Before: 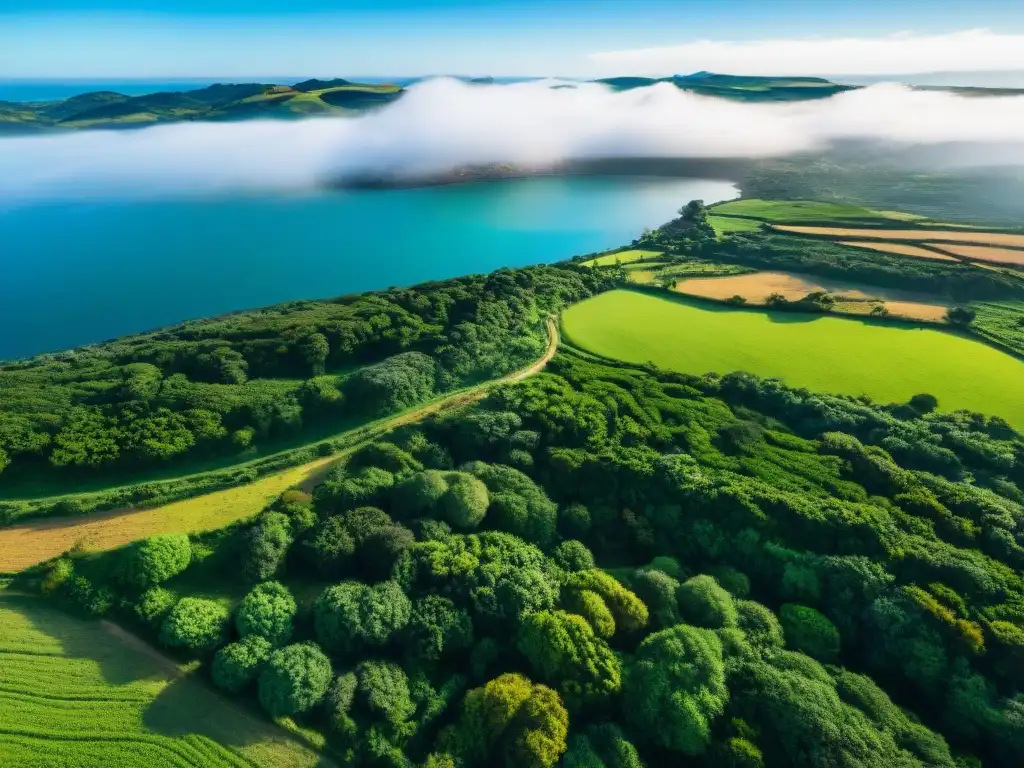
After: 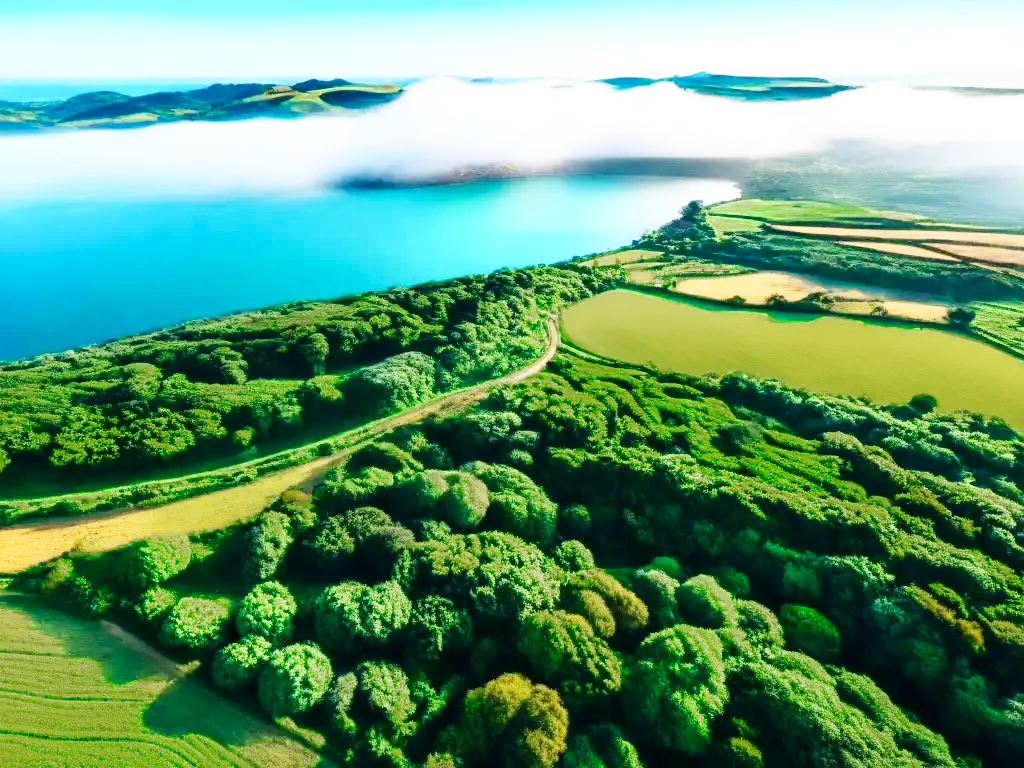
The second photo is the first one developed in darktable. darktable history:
base curve: curves: ch0 [(0, 0.003) (0.001, 0.002) (0.006, 0.004) (0.02, 0.022) (0.048, 0.086) (0.094, 0.234) (0.162, 0.431) (0.258, 0.629) (0.385, 0.8) (0.548, 0.918) (0.751, 0.988) (1, 1)], preserve colors none
color zones: curves: ch0 [(0.11, 0.396) (0.195, 0.36) (0.25, 0.5) (0.303, 0.412) (0.357, 0.544) (0.75, 0.5) (0.967, 0.328)]; ch1 [(0, 0.468) (0.112, 0.512) (0.202, 0.6) (0.25, 0.5) (0.307, 0.352) (0.357, 0.544) (0.75, 0.5) (0.963, 0.524)]
